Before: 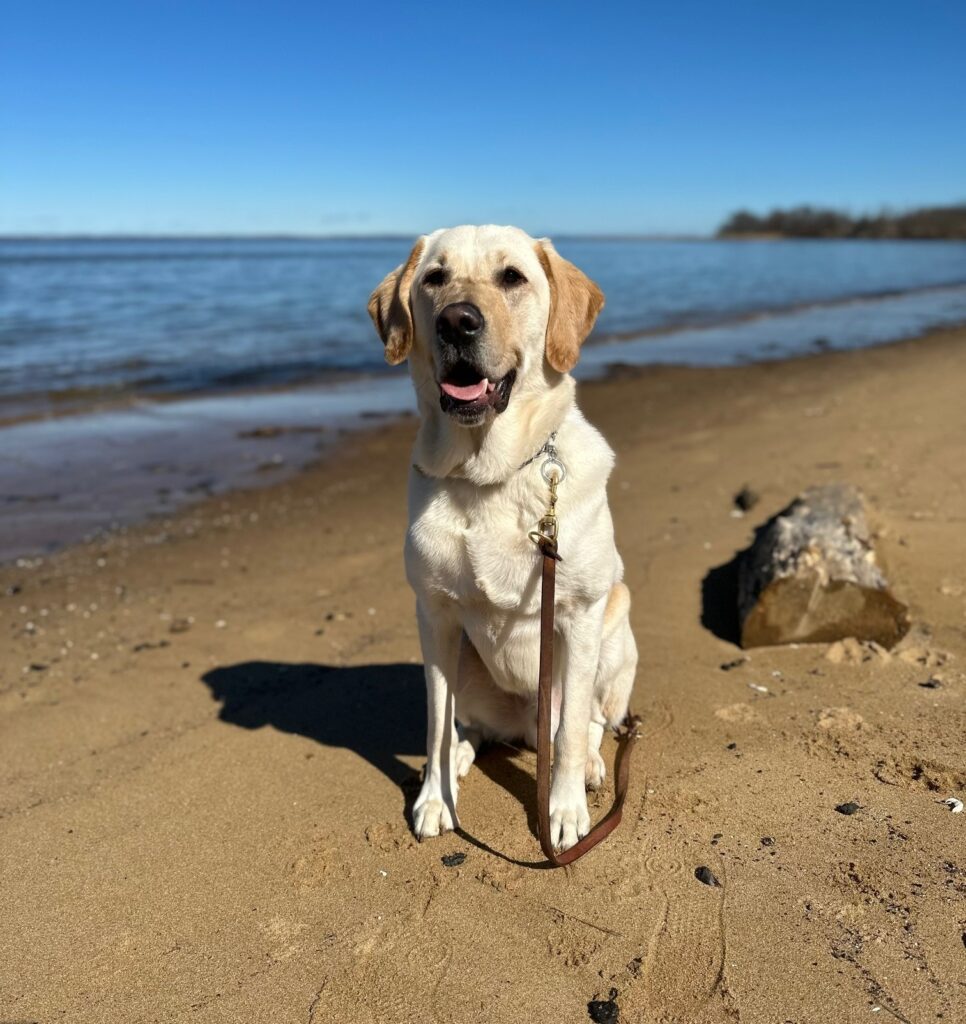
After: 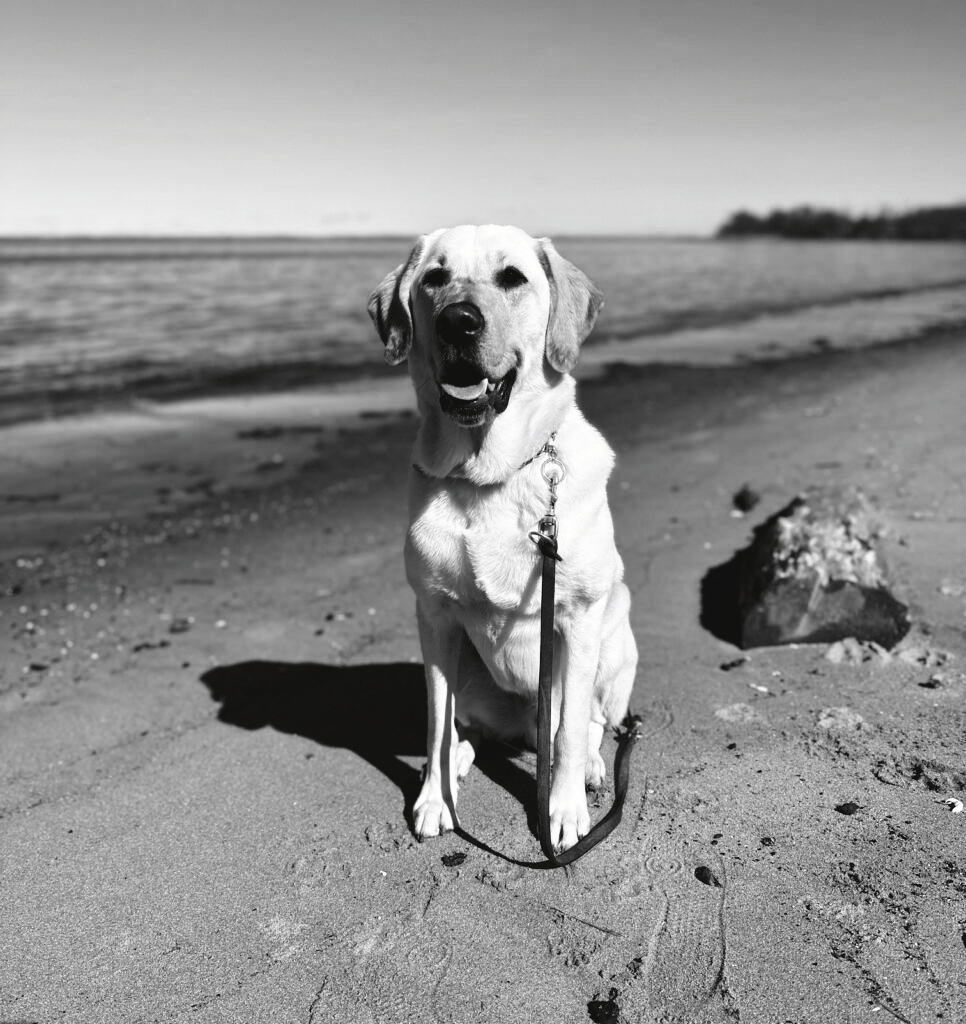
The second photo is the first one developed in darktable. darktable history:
tone curve: curves: ch0 [(0, 0) (0.003, 0.047) (0.011, 0.047) (0.025, 0.049) (0.044, 0.051) (0.069, 0.055) (0.1, 0.066) (0.136, 0.089) (0.177, 0.12) (0.224, 0.155) (0.277, 0.205) (0.335, 0.281) (0.399, 0.37) (0.468, 0.47) (0.543, 0.574) (0.623, 0.687) (0.709, 0.801) (0.801, 0.89) (0.898, 0.963) (1, 1)], preserve colors none
color look up table: target L [88.82, 98.62, 88.82, 100, 88.12, 62.72, 63.98, 60.43, 52.8, 66.24, 33.74, 200.46, 87.05, 76.61, 75.52, 64.48, 63.98, 63.98, 53.68, 48.84, 54.76, 47.77, 36.15, 21.7, 22.62, 100, 88.82, 81.69, 81.33, 65.74, 82.41, 80.24, 58.38, 61.96, 79.88, 56.83, 26.65, 35.16, 17.53, 5.464, 89.53, 84.91, 82.41, 67.24, 59.66, 48.84, 40.73, 27.53, 23.52], target a [-0.001, -0.655, -0.001, -0.097, -0.002, 0.001 ×6, 0, 0, 0.001, 0, 0.001 ×5, 0, 0.001, 0, 0, 0, -0.097, -0.001, -0.001, 0, 0.001, -0.002, -0.001, 0.001, 0.001, 0, 0.001, 0, 0.001, 0, -0.3, -0.003, 0, -0.002, 0.001 ×4, 0, 0], target b [0.002, 8.42, 0.002, 1.213, 0.025, -0.005 ×6, 0, 0.002, -0.005, 0.002, -0.005, -0.005, -0.005, -0.003, -0.007, 0, -0.005, -0.001, -0.002, 0.004, 1.213, 0.002, 0.003, 0.002, -0.005, 0.024, 0.003, -0.005, -0.005, 0.002, -0.005, -0.002, -0.005, -0.002, 3.697, 0.025, 0.002, 0.024, -0.005, -0.005, -0.007, -0.005, -0.002, -0.002], num patches 49
